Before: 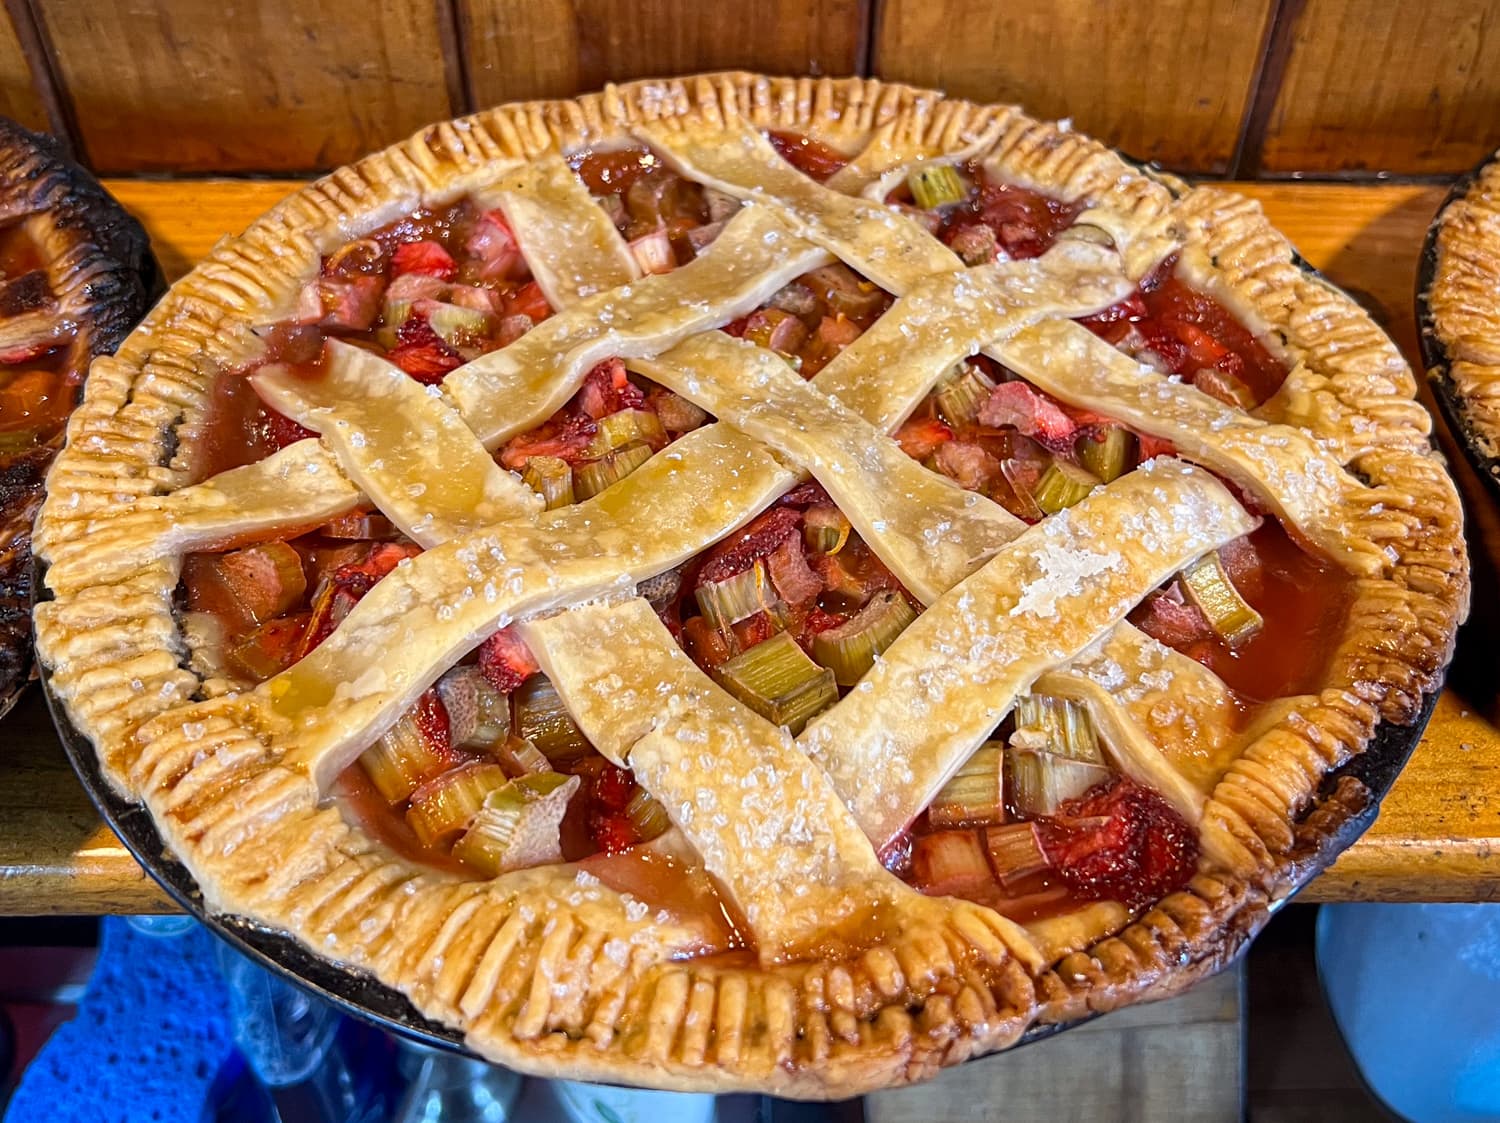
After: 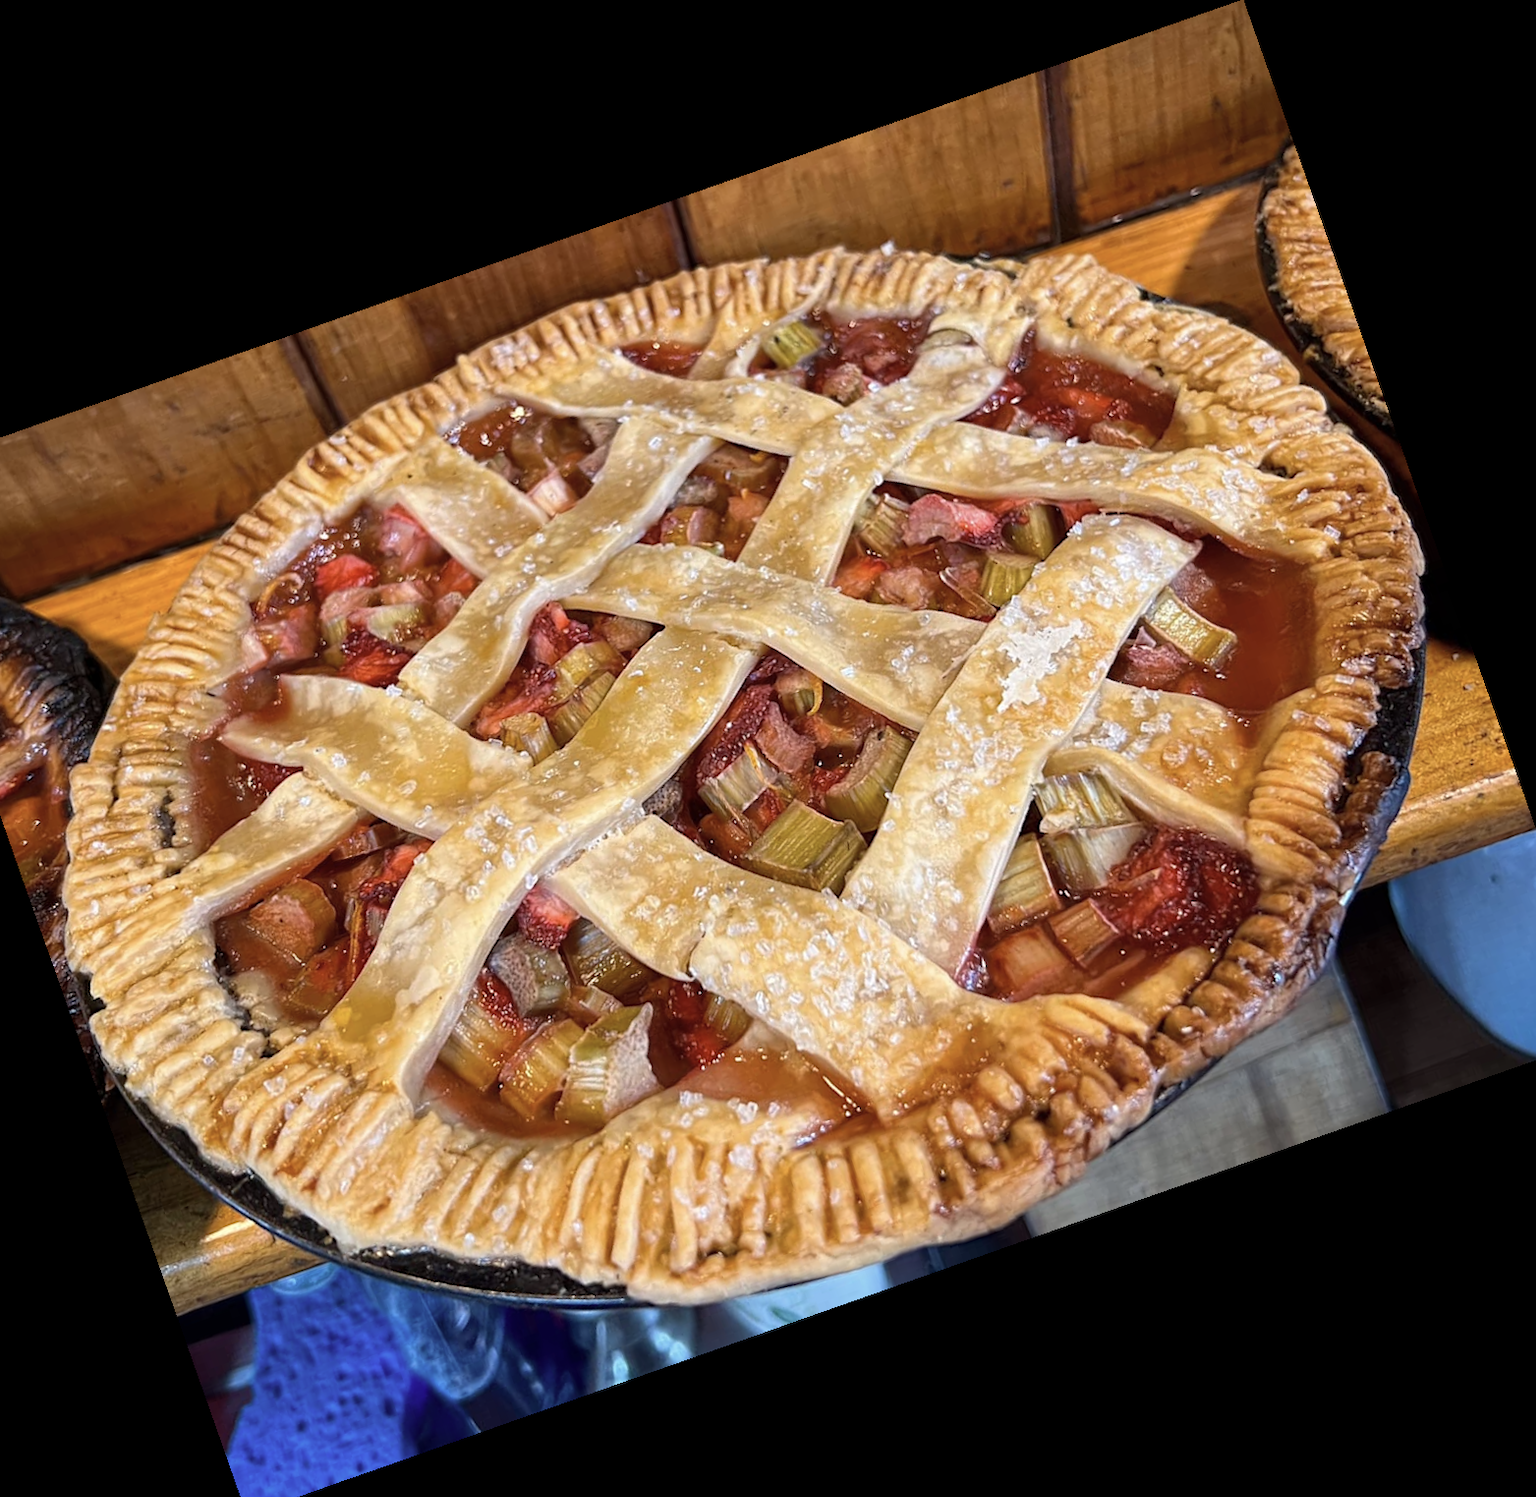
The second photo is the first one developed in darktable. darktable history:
crop and rotate: angle 19.43°, left 6.812%, right 4.125%, bottom 1.087%
rotate and perspective: rotation 0.226°, lens shift (vertical) -0.042, crop left 0.023, crop right 0.982, crop top 0.006, crop bottom 0.994
color correction: saturation 0.8
